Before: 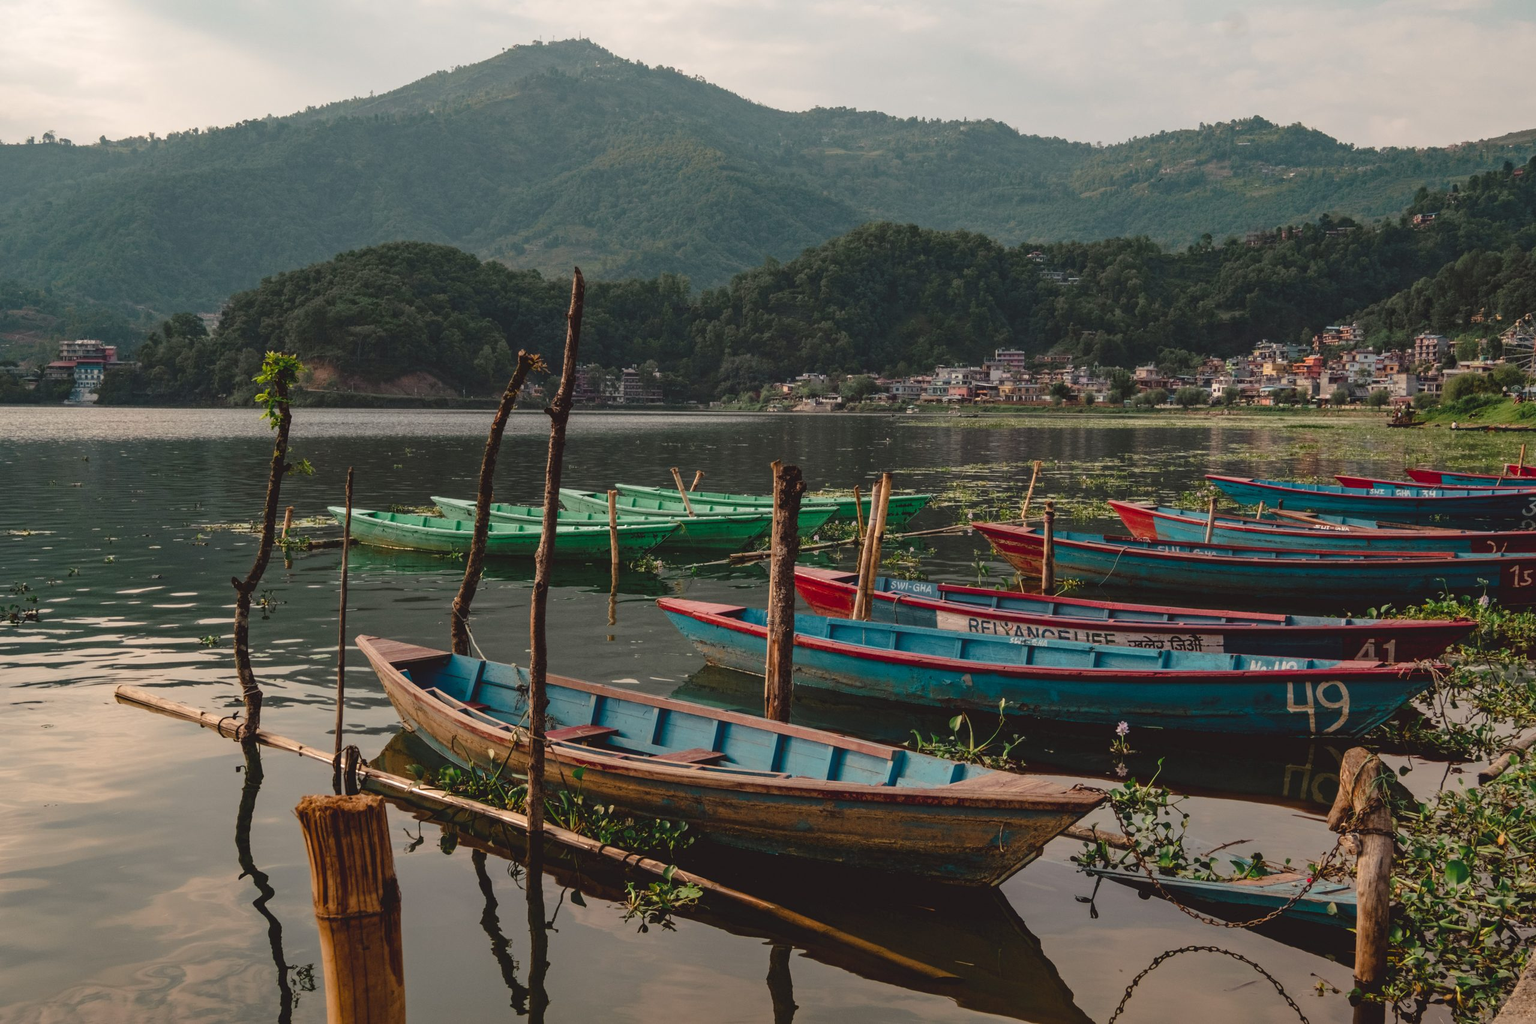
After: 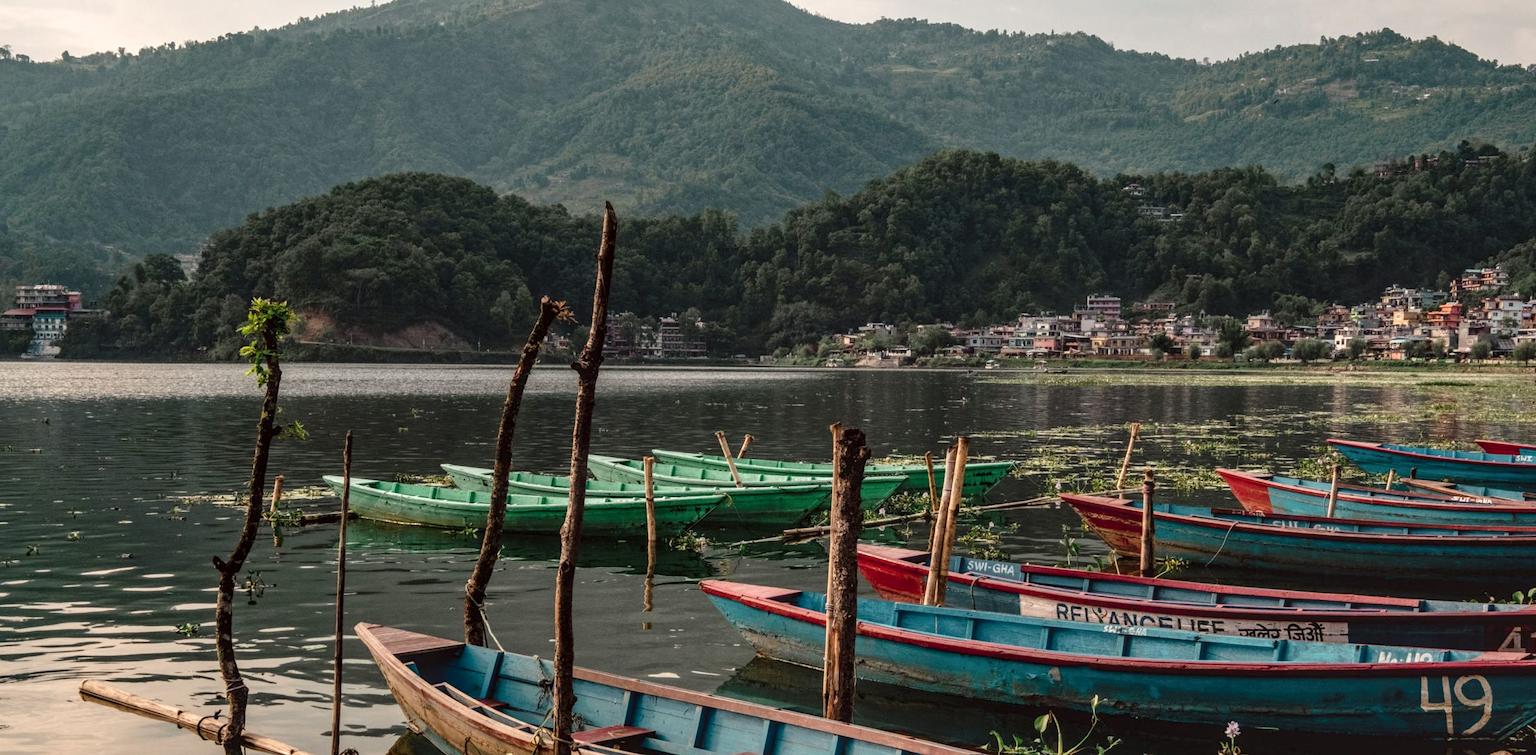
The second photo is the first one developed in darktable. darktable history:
local contrast: detail 154%
crop: left 2.991%, top 8.945%, right 9.609%, bottom 26.529%
